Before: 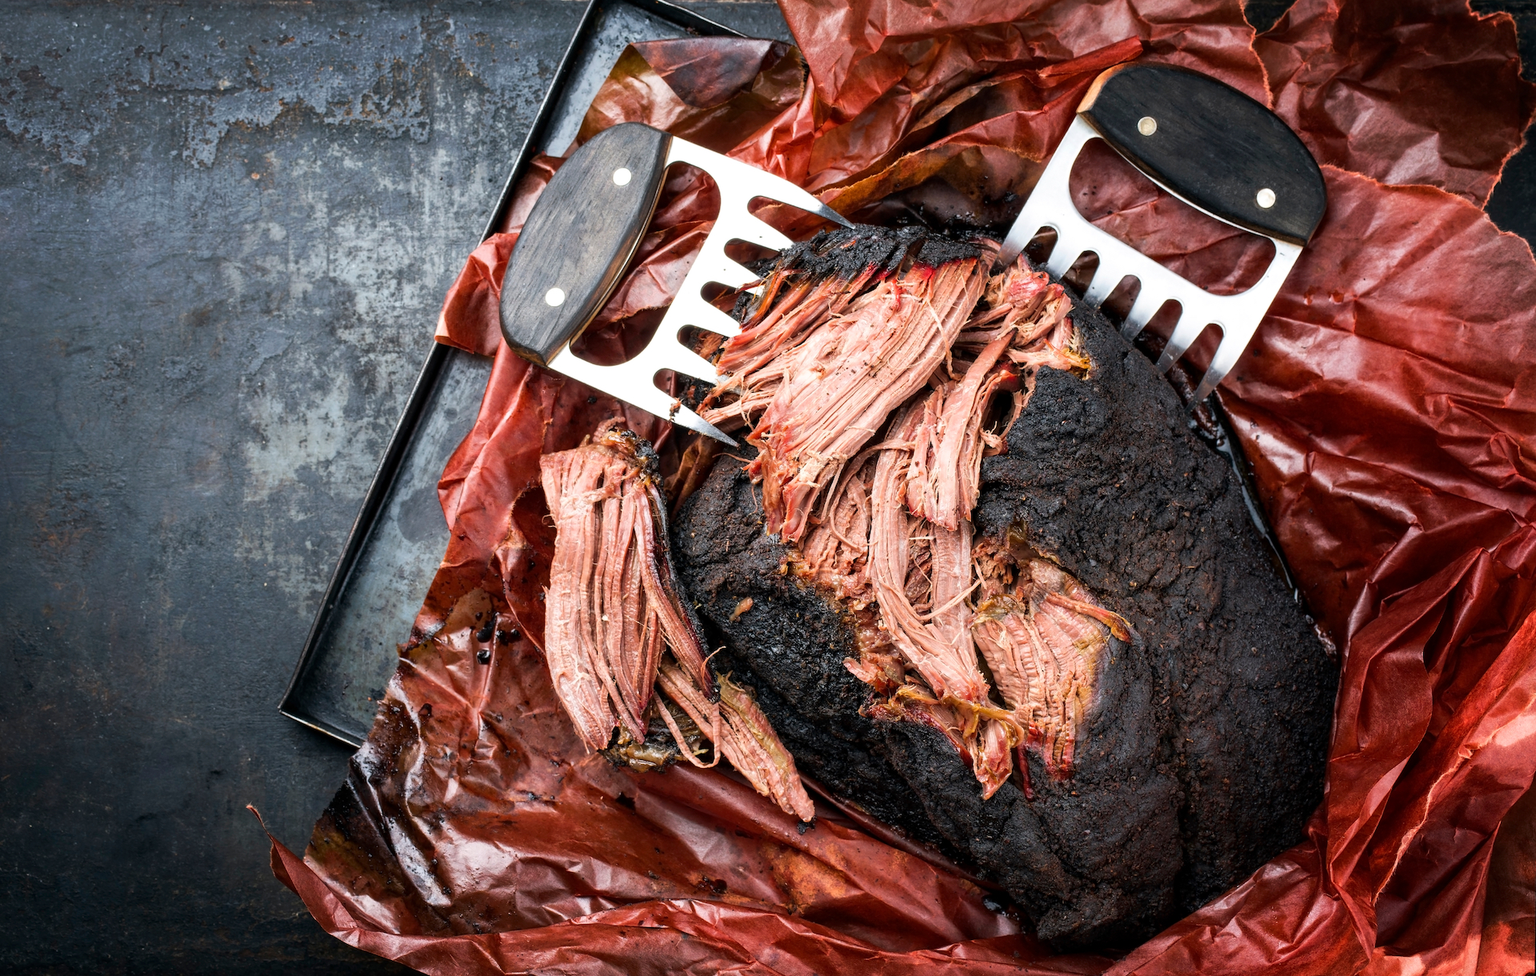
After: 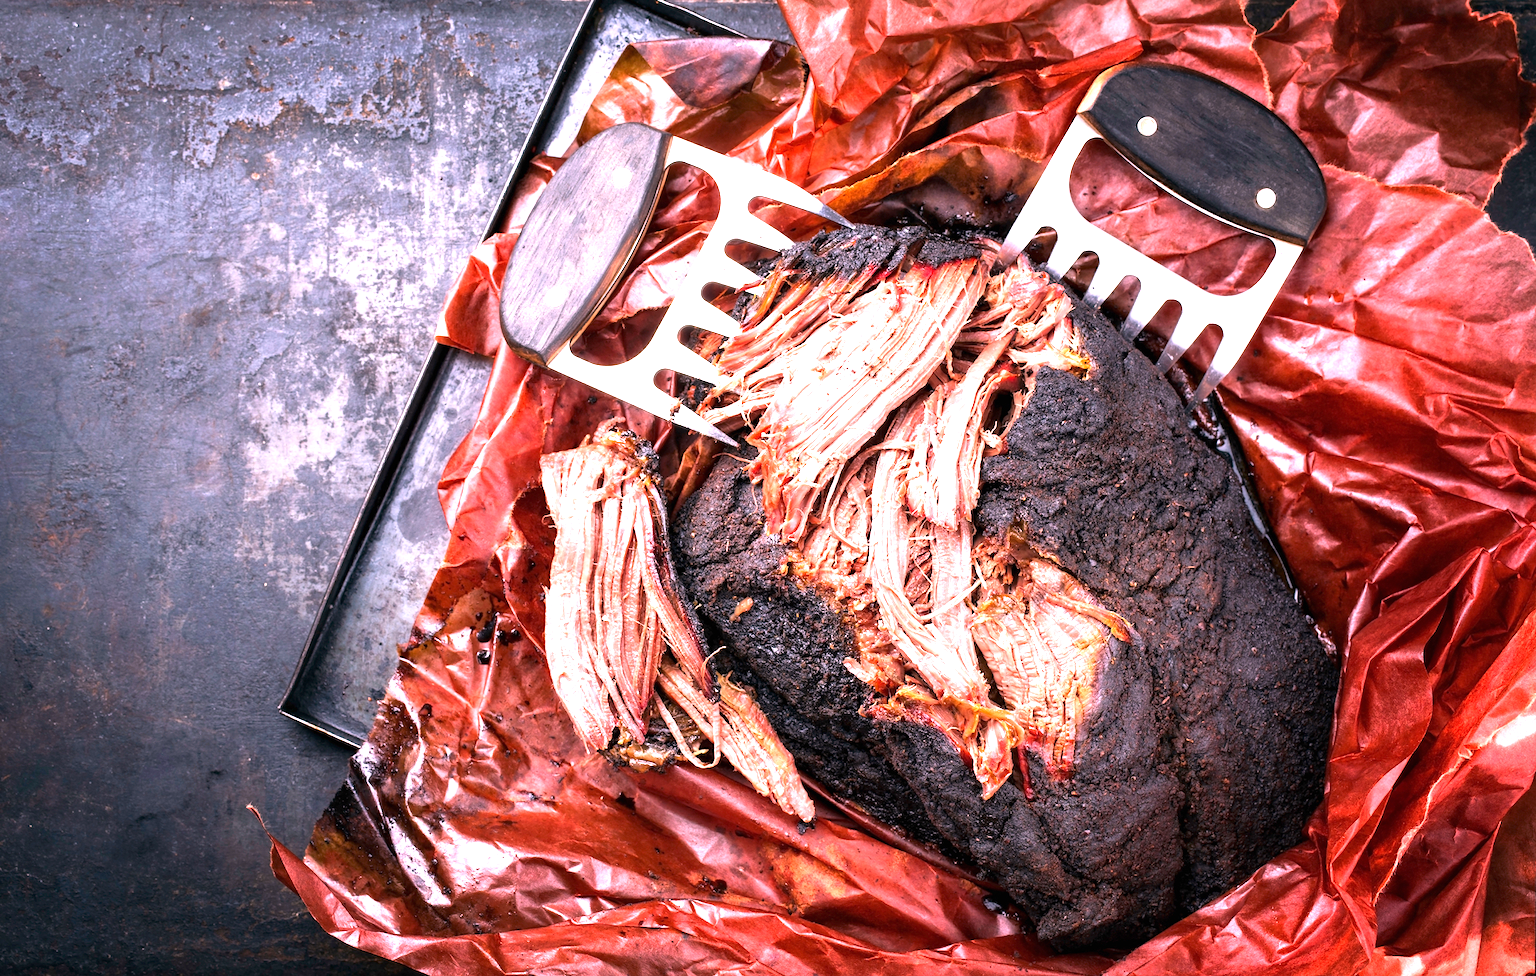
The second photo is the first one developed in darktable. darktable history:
exposure: black level correction 0, exposure 1.1 EV, compensate exposure bias true, compensate highlight preservation false
white balance: red 1.188, blue 1.11
